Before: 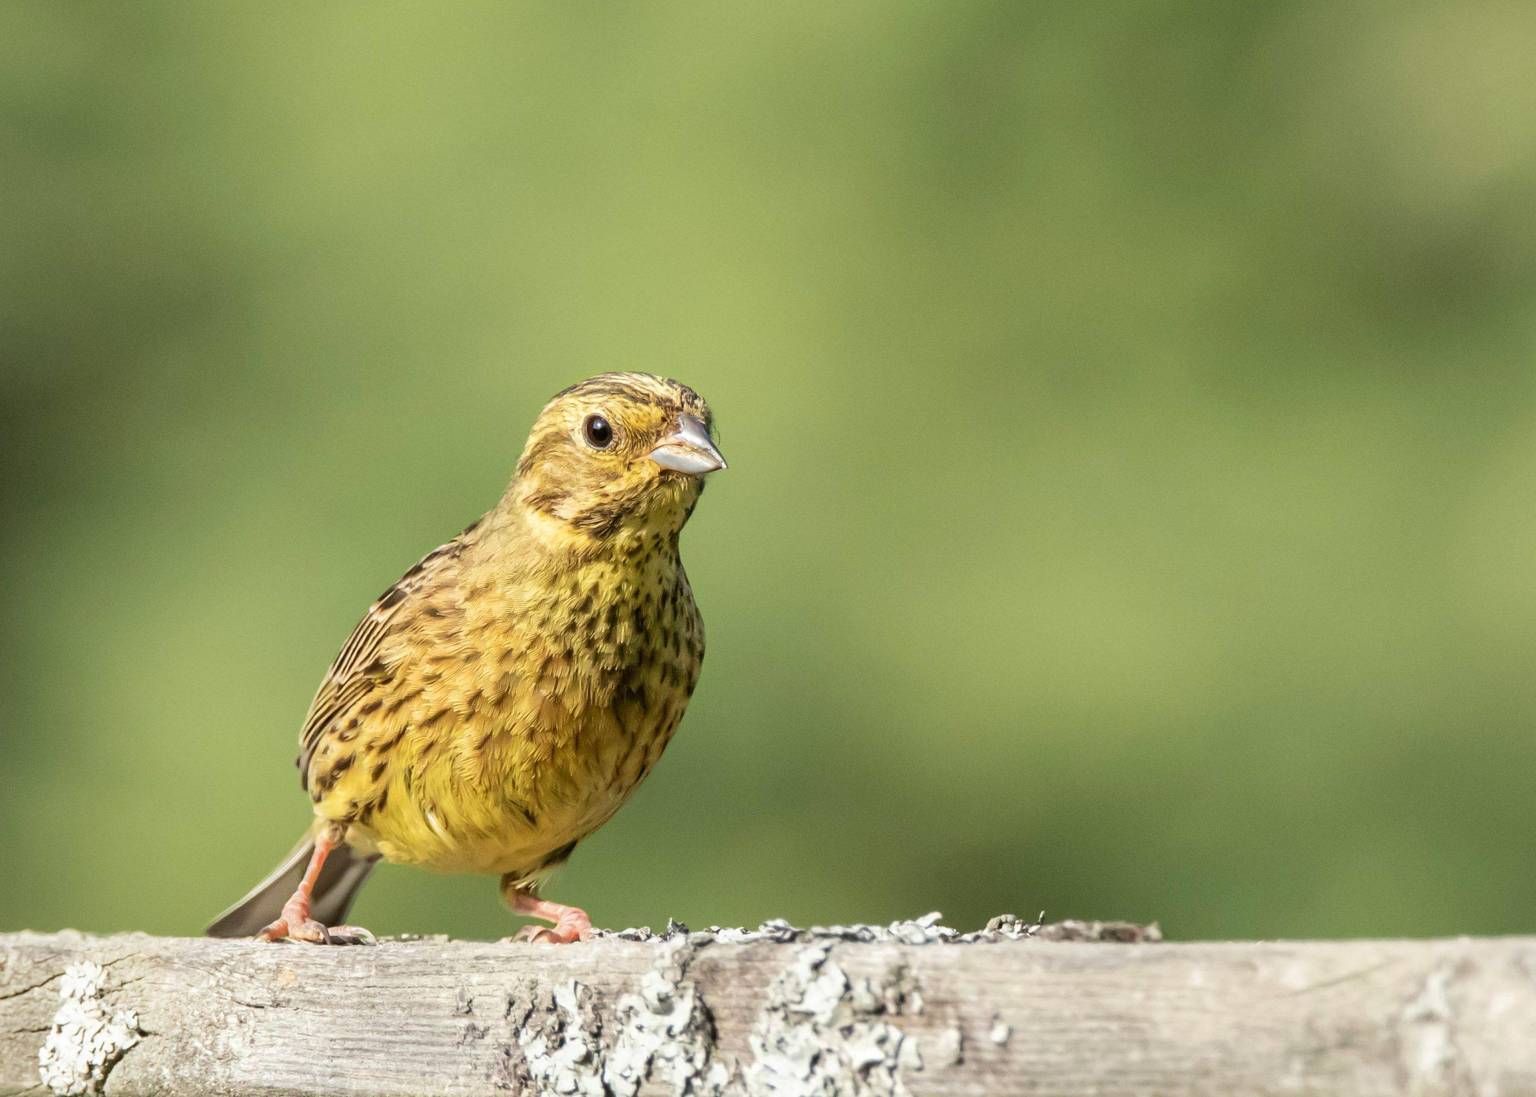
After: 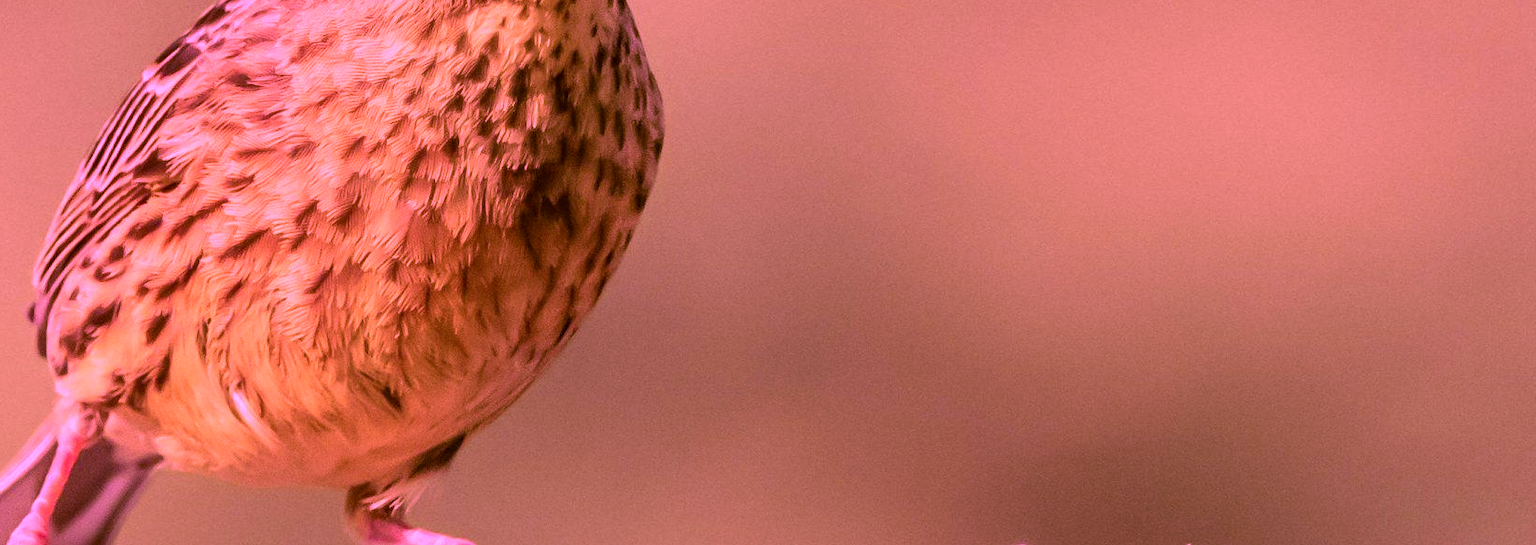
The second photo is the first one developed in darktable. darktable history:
color balance: input saturation 99%
color calibration: illuminant custom, x 0.261, y 0.521, temperature 7054.11 K
shadows and highlights: shadows 12, white point adjustment 1.2, soften with gaussian
color correction: highlights a* -1.43, highlights b* 10.12, shadows a* 0.395, shadows b* 19.35
crop: left 18.091%, top 51.13%, right 17.525%, bottom 16.85%
